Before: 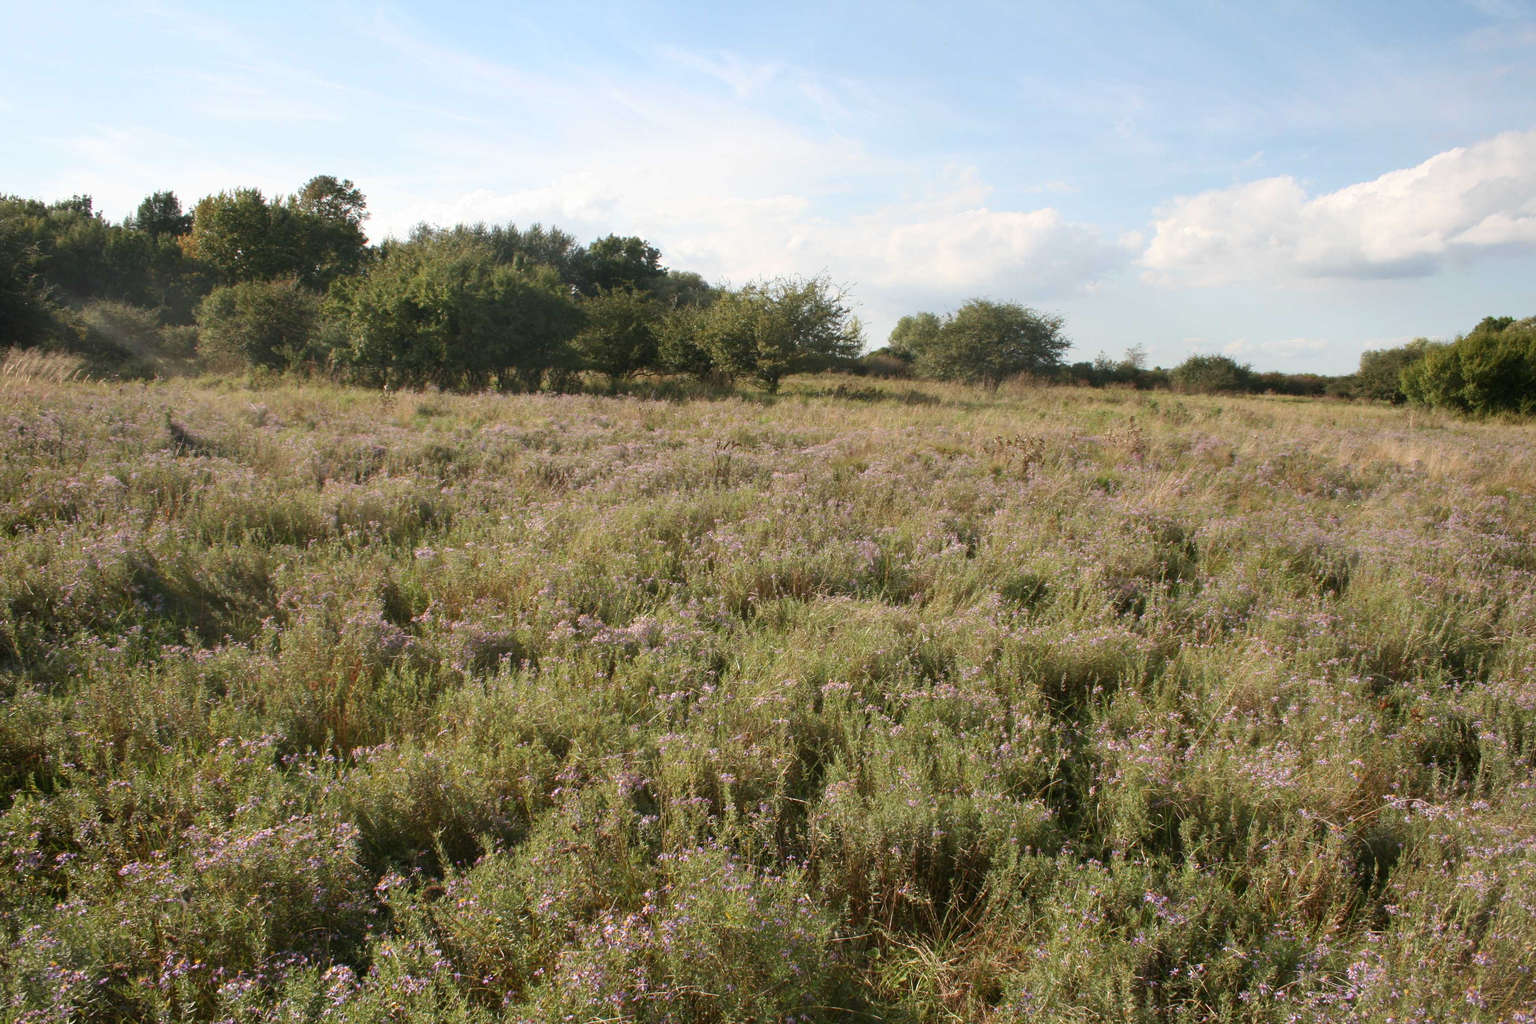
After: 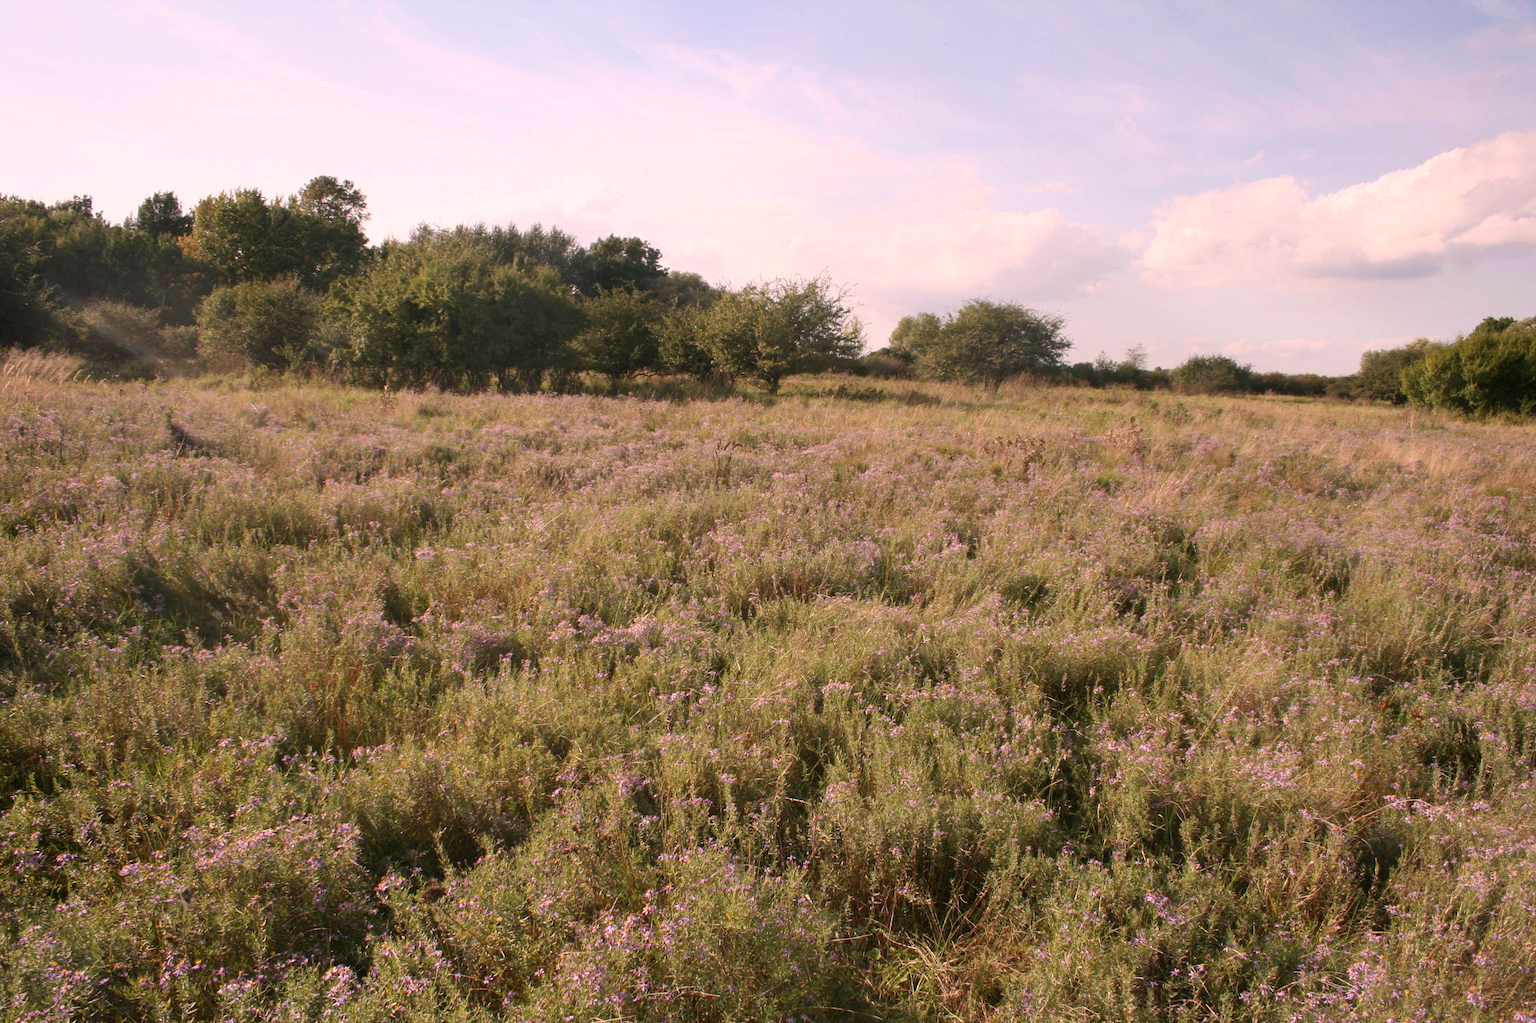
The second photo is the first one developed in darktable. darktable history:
color correction: highlights a* 14.52, highlights b* 4.84
